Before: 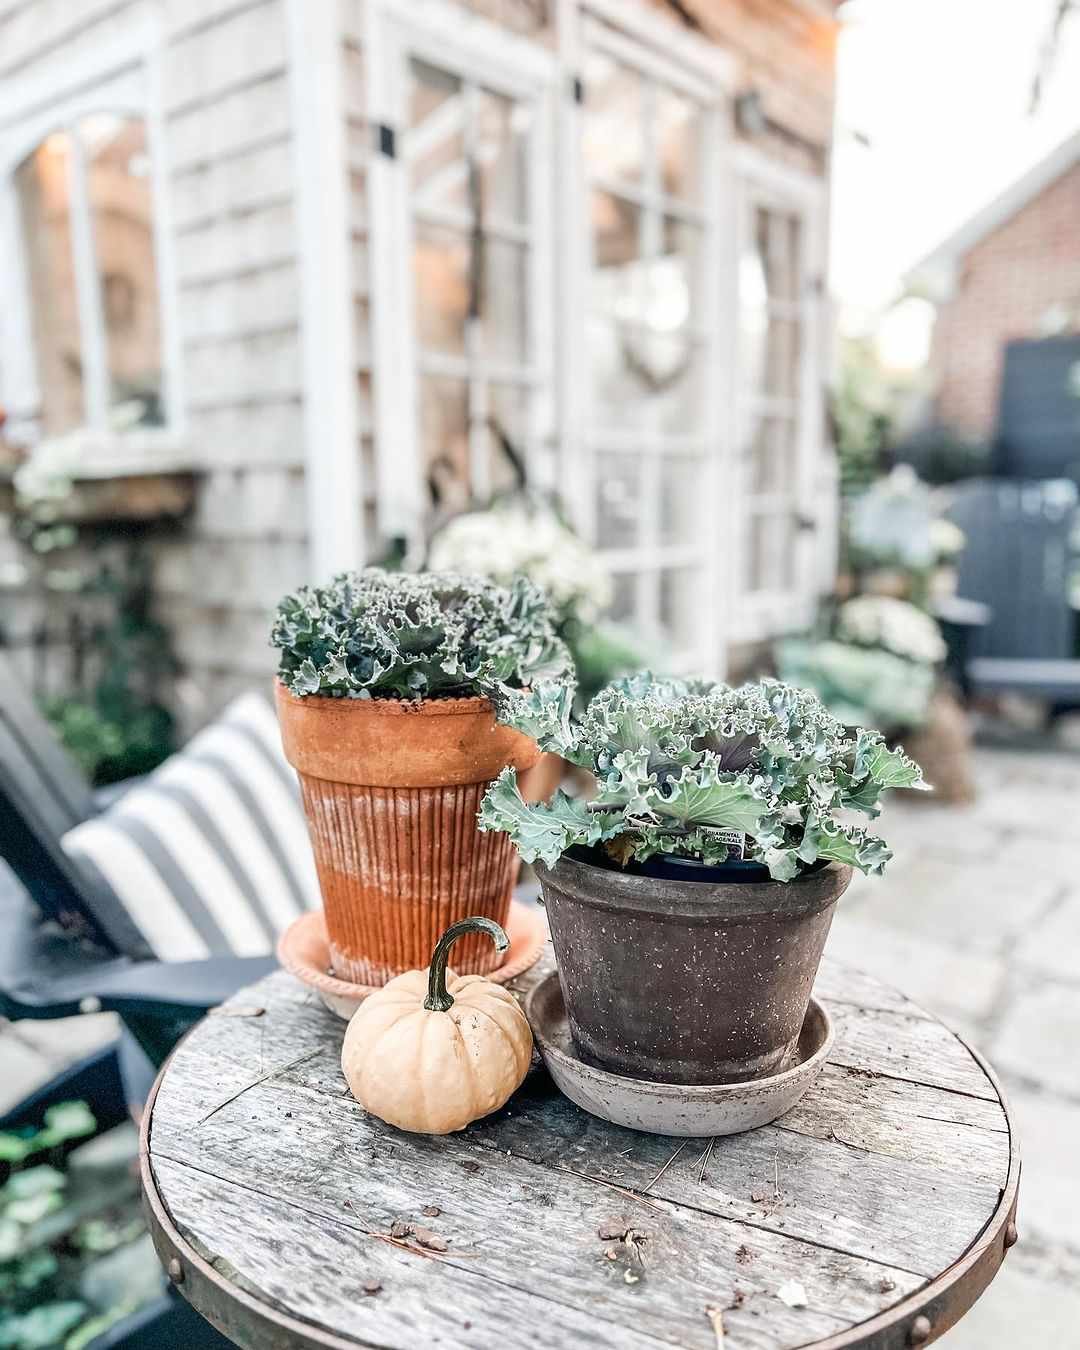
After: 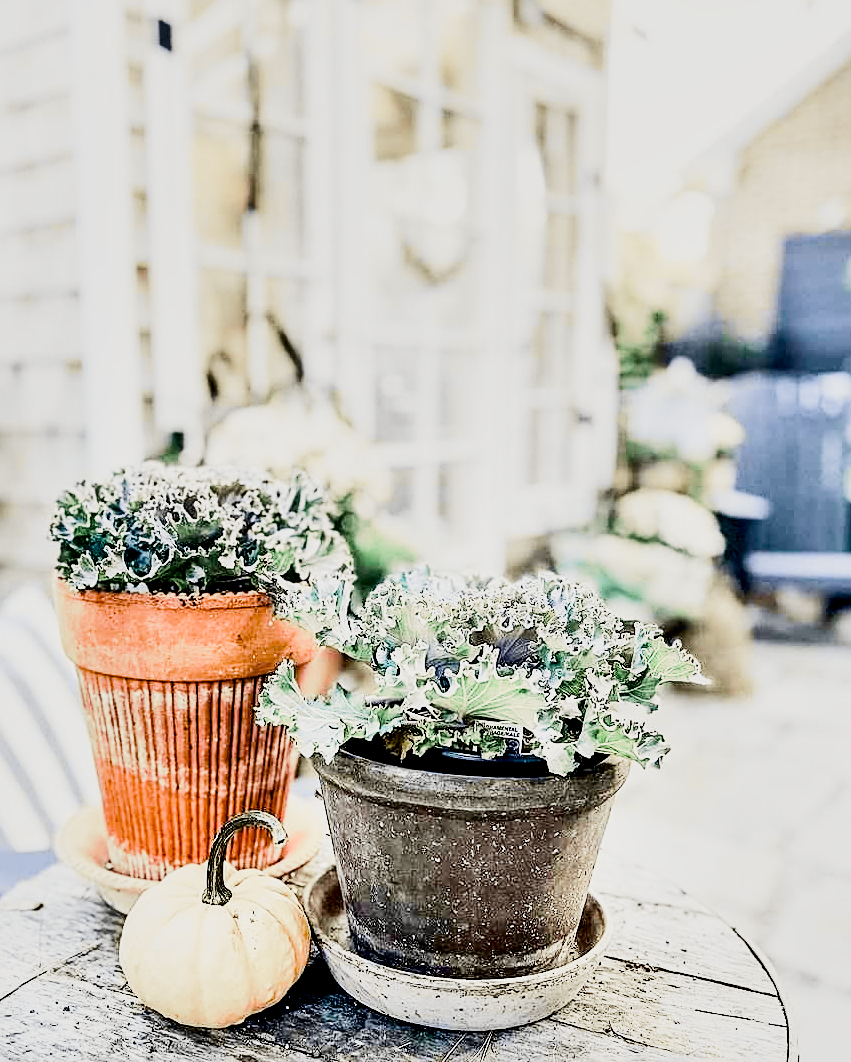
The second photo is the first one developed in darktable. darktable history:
exposure: black level correction 0.01, exposure 1 EV, compensate highlight preservation false
shadows and highlights: low approximation 0.01, soften with gaussian
crop and rotate: left 20.74%, top 7.912%, right 0.375%, bottom 13.378%
sigmoid: on, module defaults
tone curve: curves: ch0 [(0.017, 0) (0.122, 0.046) (0.295, 0.297) (0.449, 0.505) (0.559, 0.629) (0.729, 0.796) (0.879, 0.898) (1, 0.97)]; ch1 [(0, 0) (0.393, 0.4) (0.447, 0.447) (0.485, 0.497) (0.522, 0.503) (0.539, 0.52) (0.606, 0.6) (0.696, 0.679) (1, 1)]; ch2 [(0, 0) (0.369, 0.388) (0.449, 0.431) (0.499, 0.501) (0.516, 0.536) (0.604, 0.599) (0.741, 0.763) (1, 1)], color space Lab, independent channels, preserve colors none
sharpen: on, module defaults
